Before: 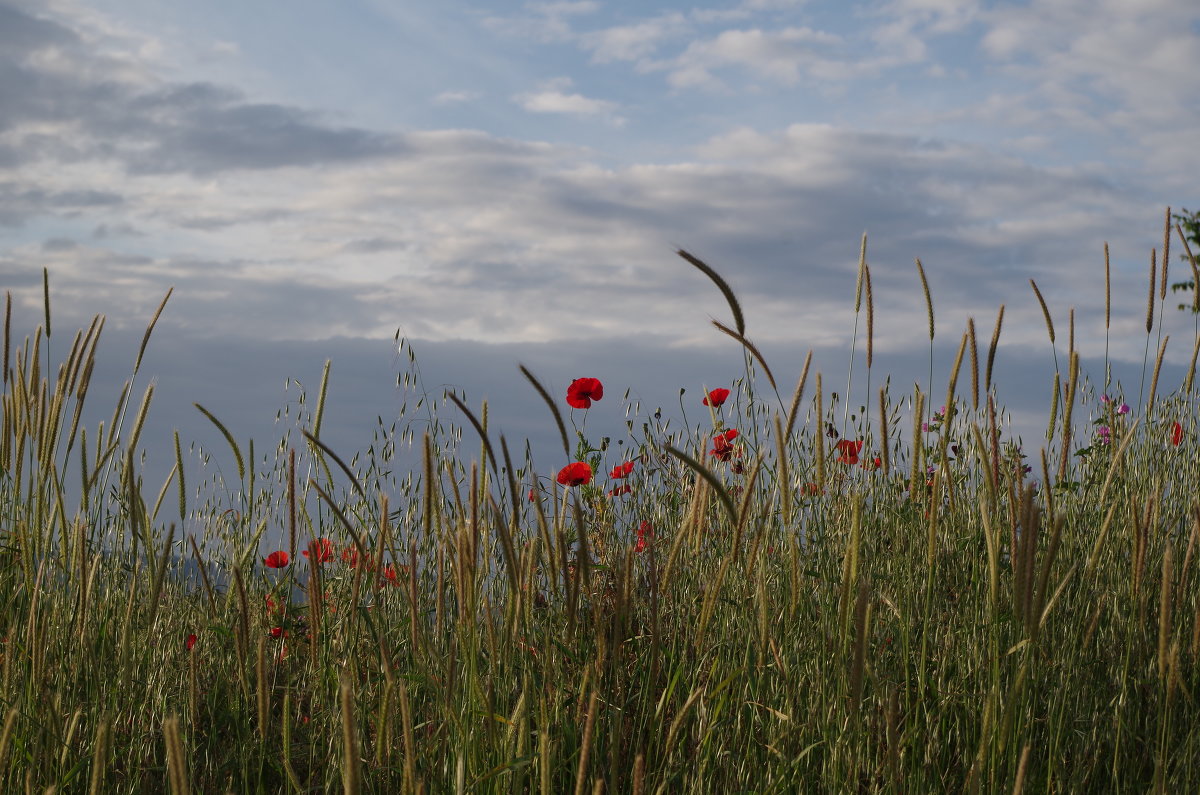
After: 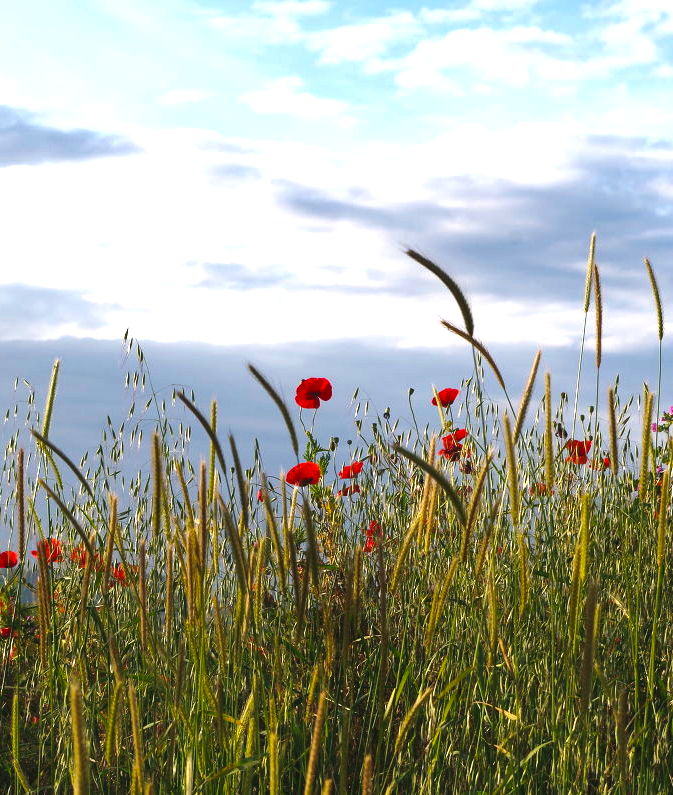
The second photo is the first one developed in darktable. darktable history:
crop and rotate: left 22.649%, right 21.253%
exposure: black level correction -0.006, exposure 0.068 EV, compensate highlight preservation false
tone equalizer: -8 EV -0.744 EV, -7 EV -0.695 EV, -6 EV -0.625 EV, -5 EV -0.413 EV, -3 EV 0.392 EV, -2 EV 0.6 EV, -1 EV 0.695 EV, +0 EV 0.77 EV
color balance rgb: shadows lift › chroma 2.055%, shadows lift › hue 138.08°, linear chroma grading › global chroma 17.223%, perceptual saturation grading › global saturation 25.85%, perceptual brilliance grading › global brilliance -4.745%, perceptual brilliance grading › highlights 24.848%, perceptual brilliance grading › mid-tones 7.093%, perceptual brilliance grading › shadows -4.535%
shadows and highlights: shadows 51.78, highlights -28.73, soften with gaussian
